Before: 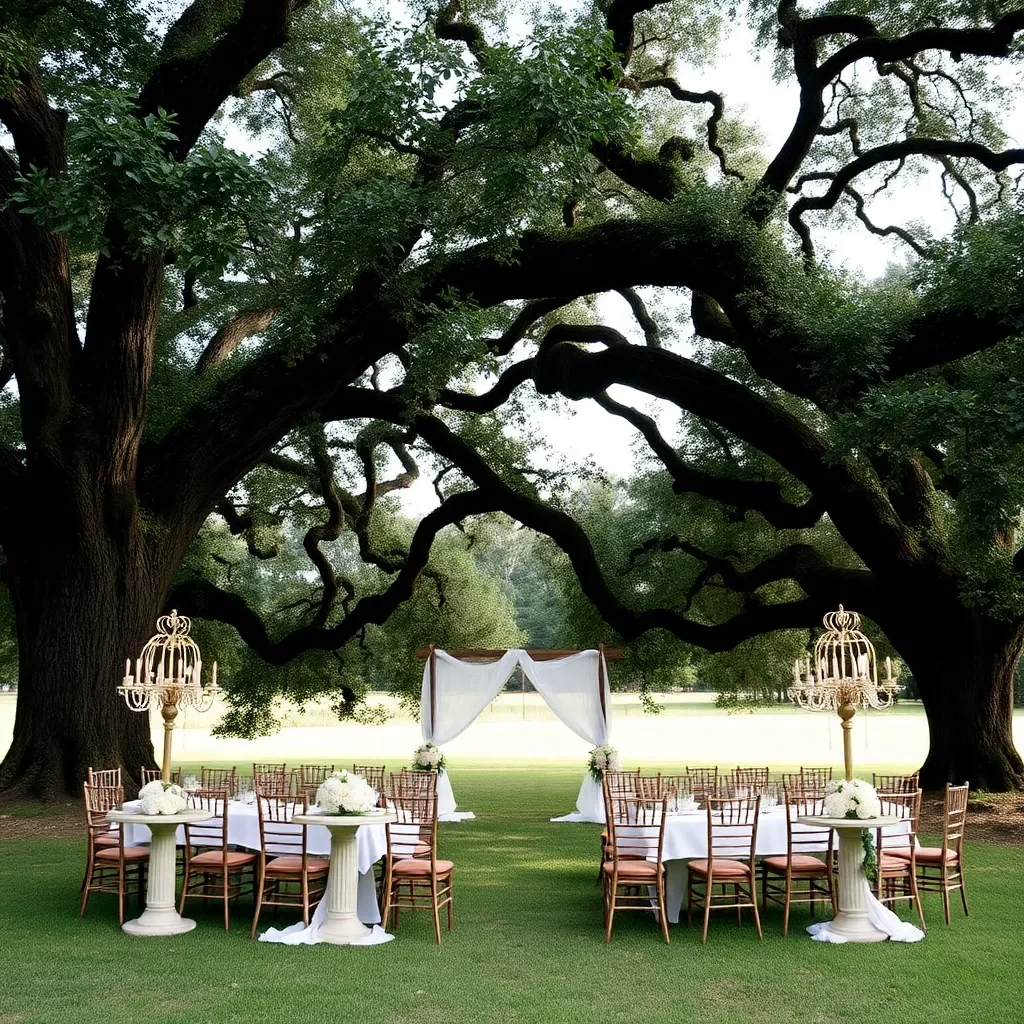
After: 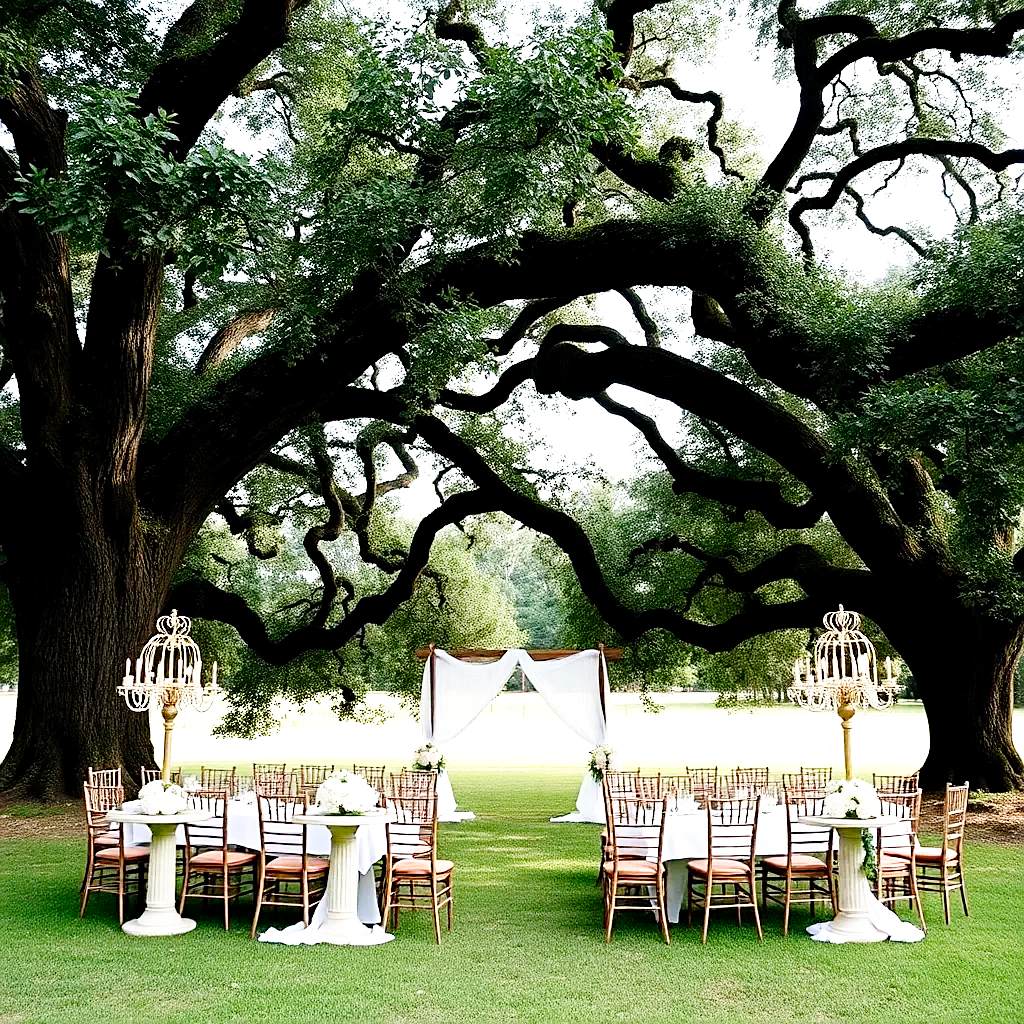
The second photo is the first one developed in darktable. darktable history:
exposure: black level correction 0.001, exposure 0.3 EV, compensate highlight preservation false
base curve: curves: ch0 [(0, 0) (0.008, 0.007) (0.022, 0.029) (0.048, 0.089) (0.092, 0.197) (0.191, 0.399) (0.275, 0.534) (0.357, 0.65) (0.477, 0.78) (0.542, 0.833) (0.799, 0.973) (1, 1)], preserve colors none
haze removal: compatibility mode true, adaptive false
sharpen: on, module defaults
